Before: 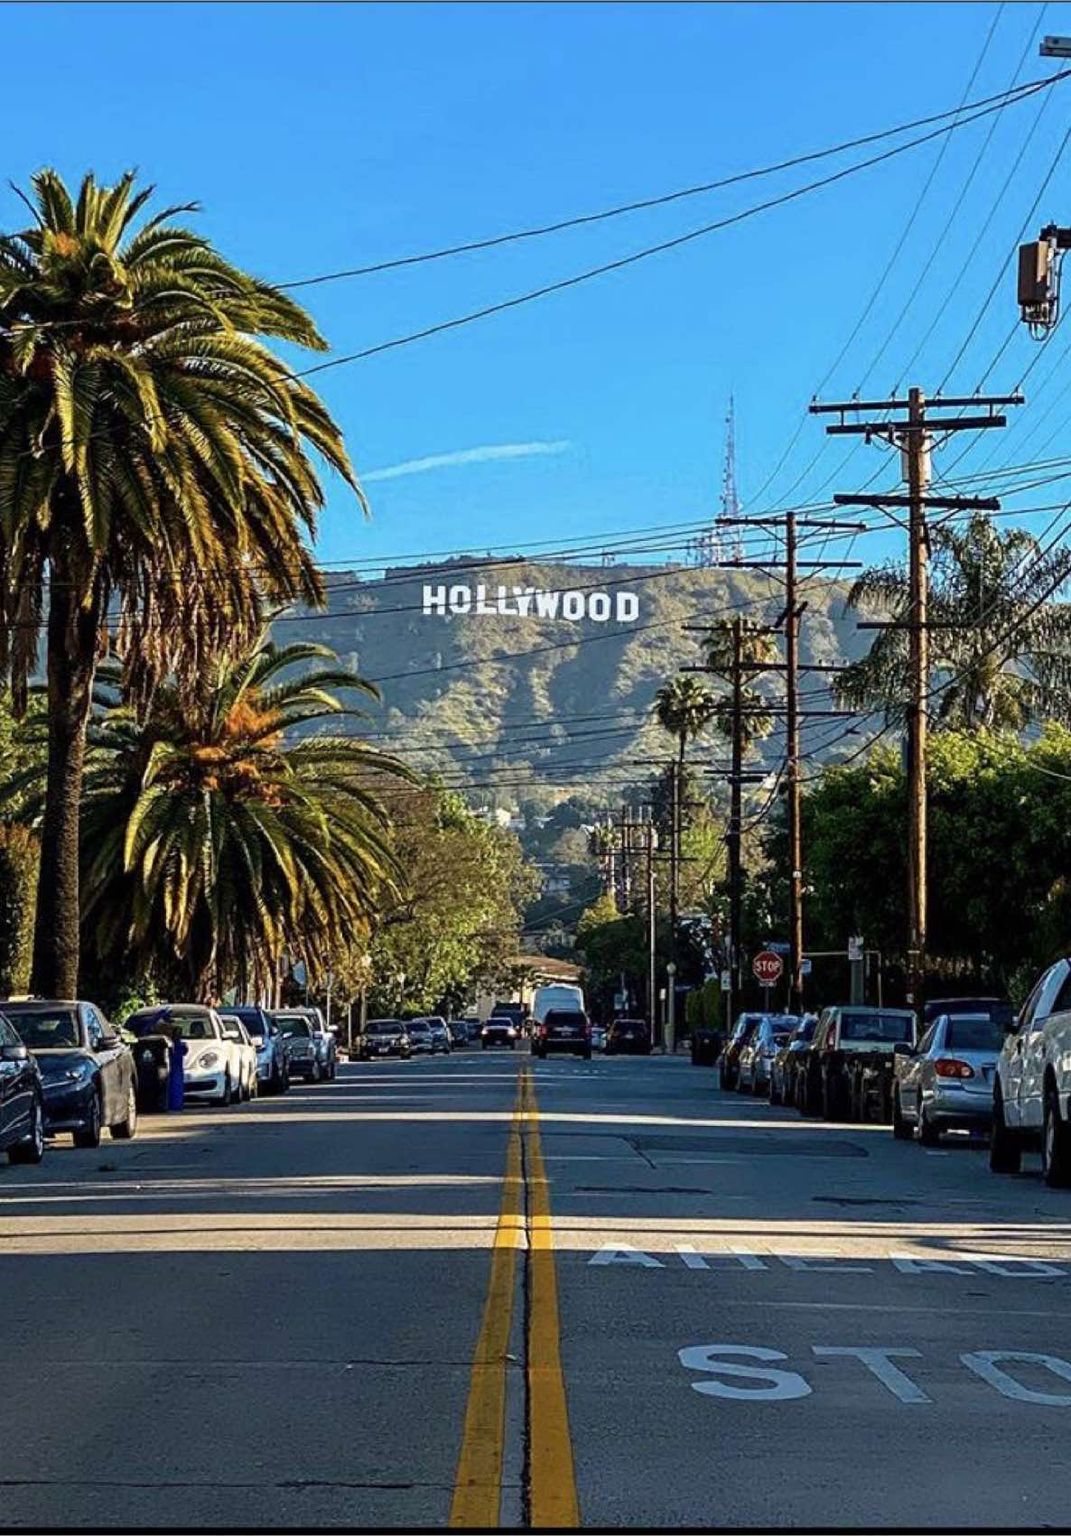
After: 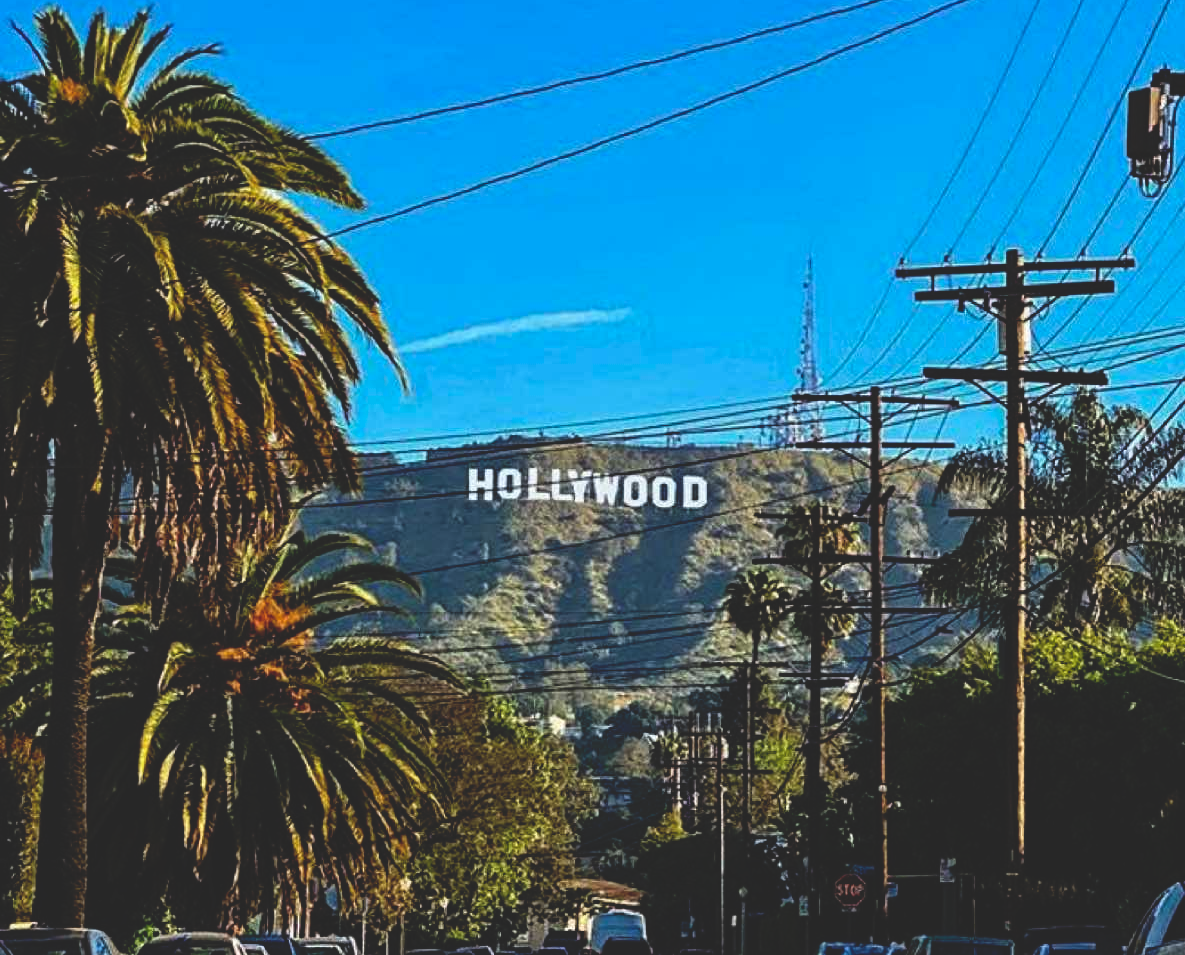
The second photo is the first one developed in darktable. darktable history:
crop and rotate: top 10.605%, bottom 33.249%
base curve: curves: ch0 [(0, 0.02) (0.083, 0.036) (1, 1)], preserve colors none
